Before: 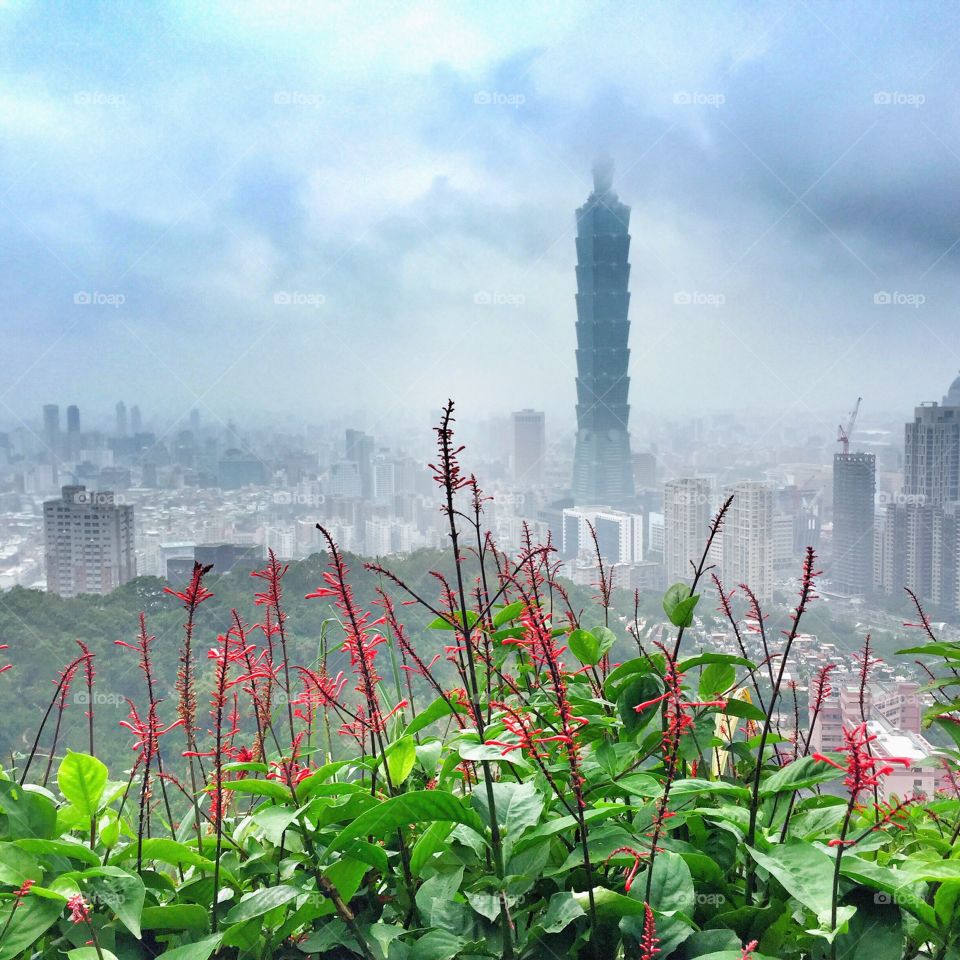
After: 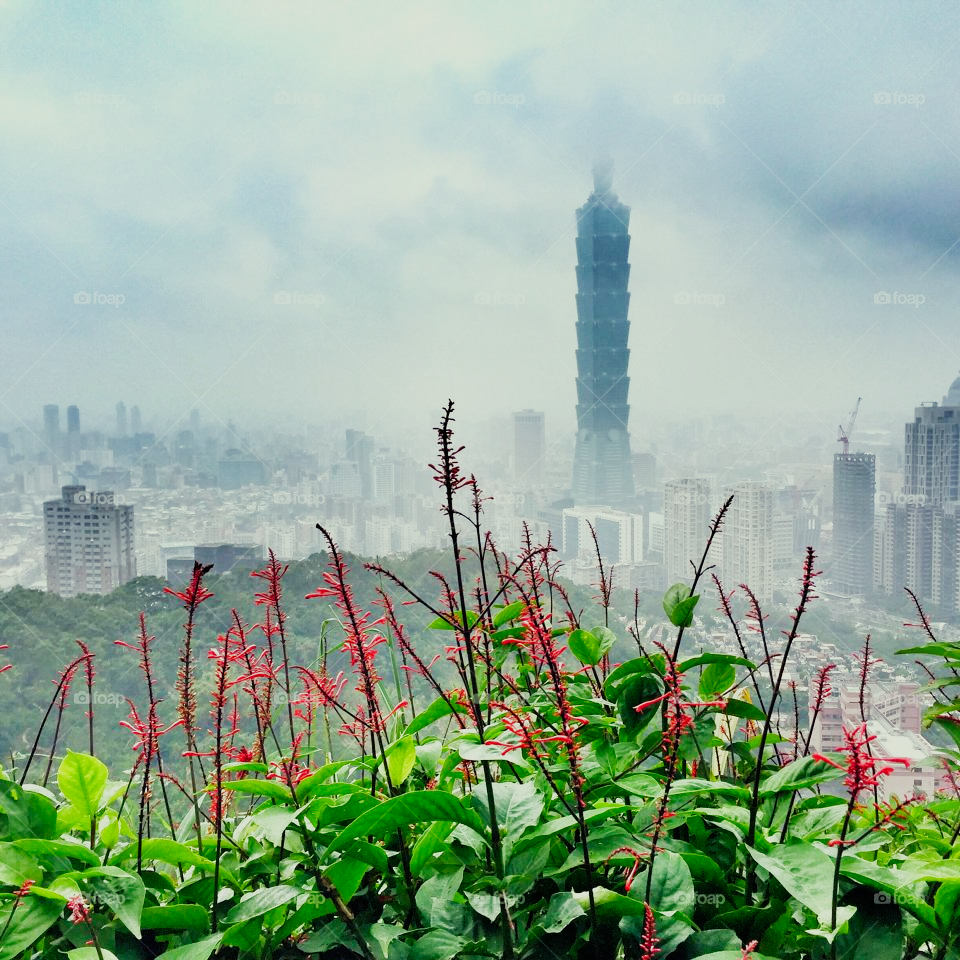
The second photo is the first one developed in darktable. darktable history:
sigmoid: contrast 1.7, skew -0.2, preserve hue 0%, red attenuation 0.1, red rotation 0.035, green attenuation 0.1, green rotation -0.017, blue attenuation 0.15, blue rotation -0.052, base primaries Rec2020
color correction: highlights a* -4.28, highlights b* 6.53
